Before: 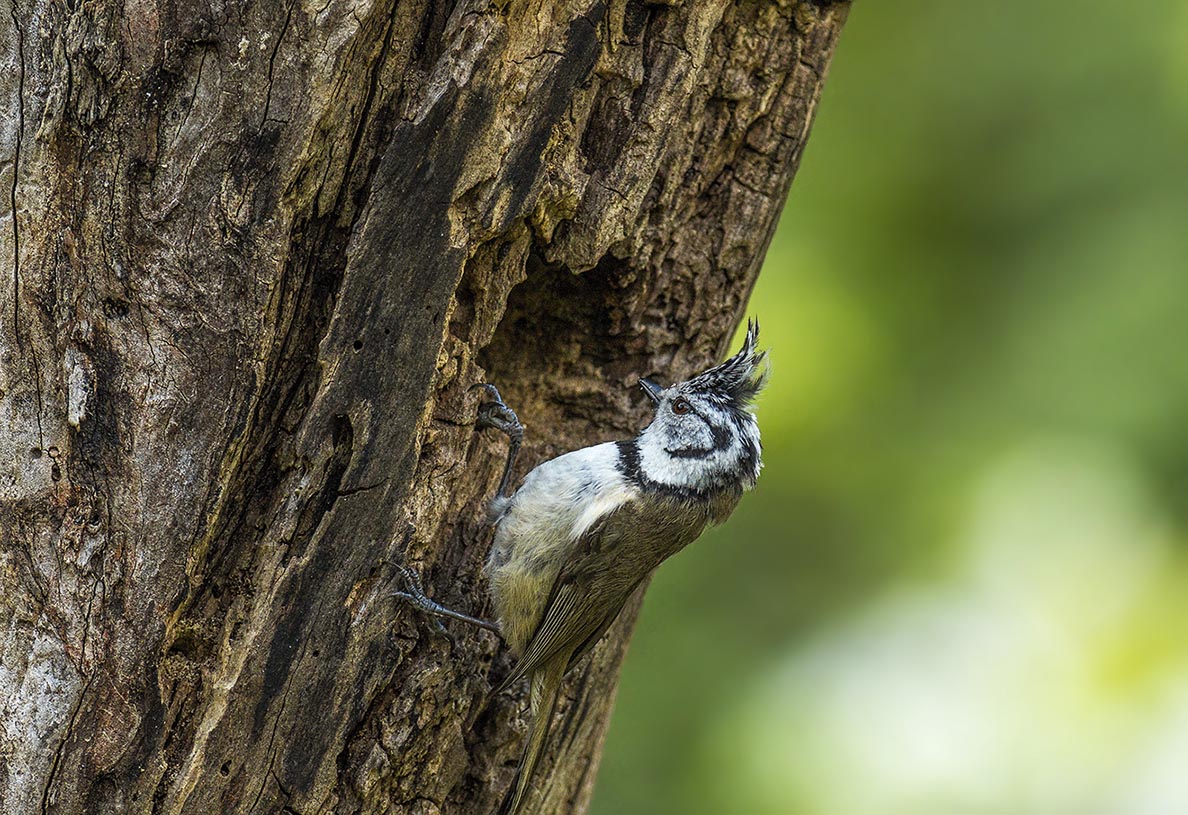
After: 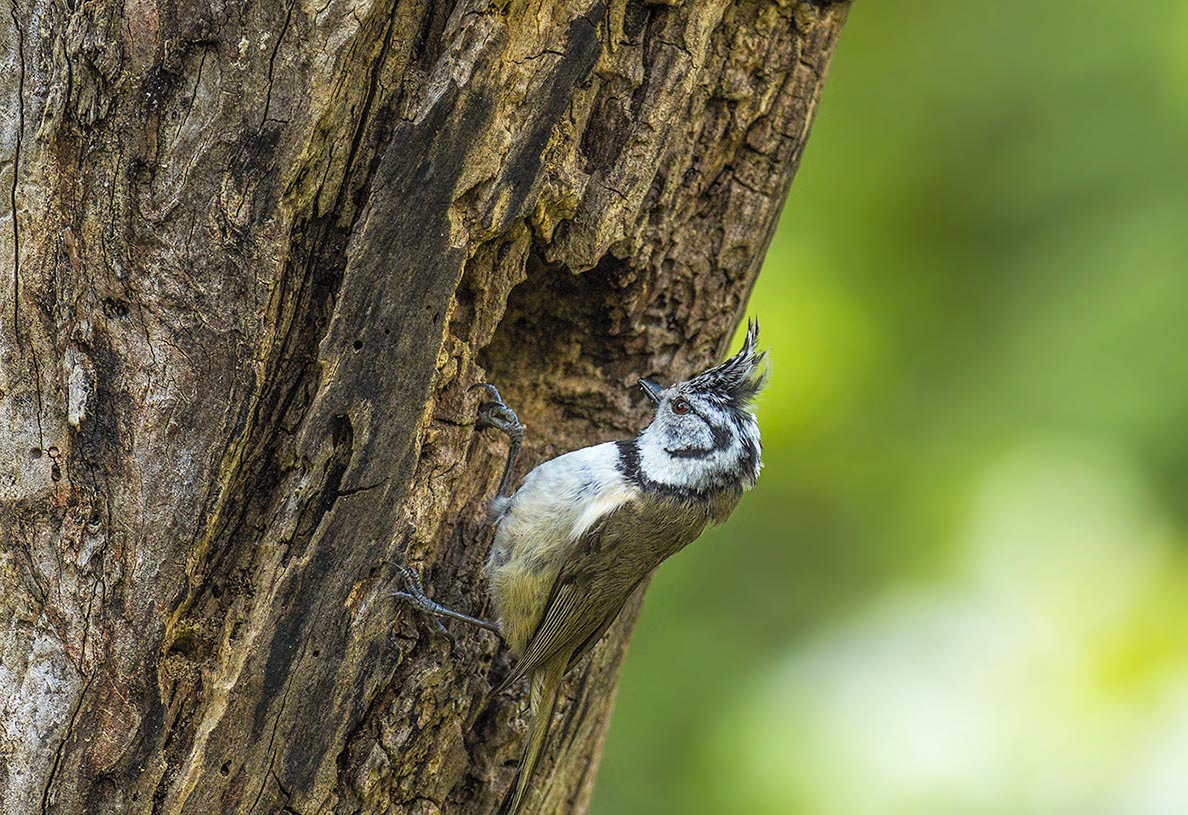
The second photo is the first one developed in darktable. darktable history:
contrast brightness saturation: brightness 0.087, saturation 0.19
